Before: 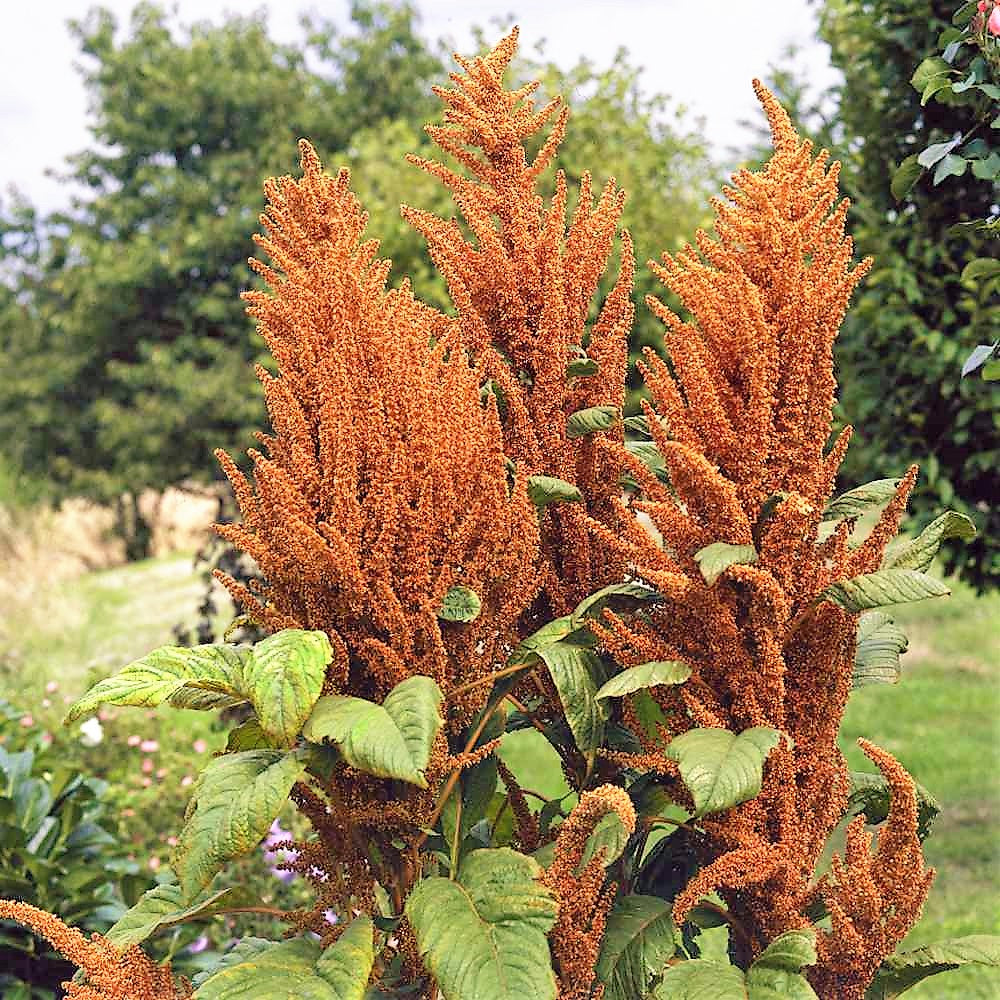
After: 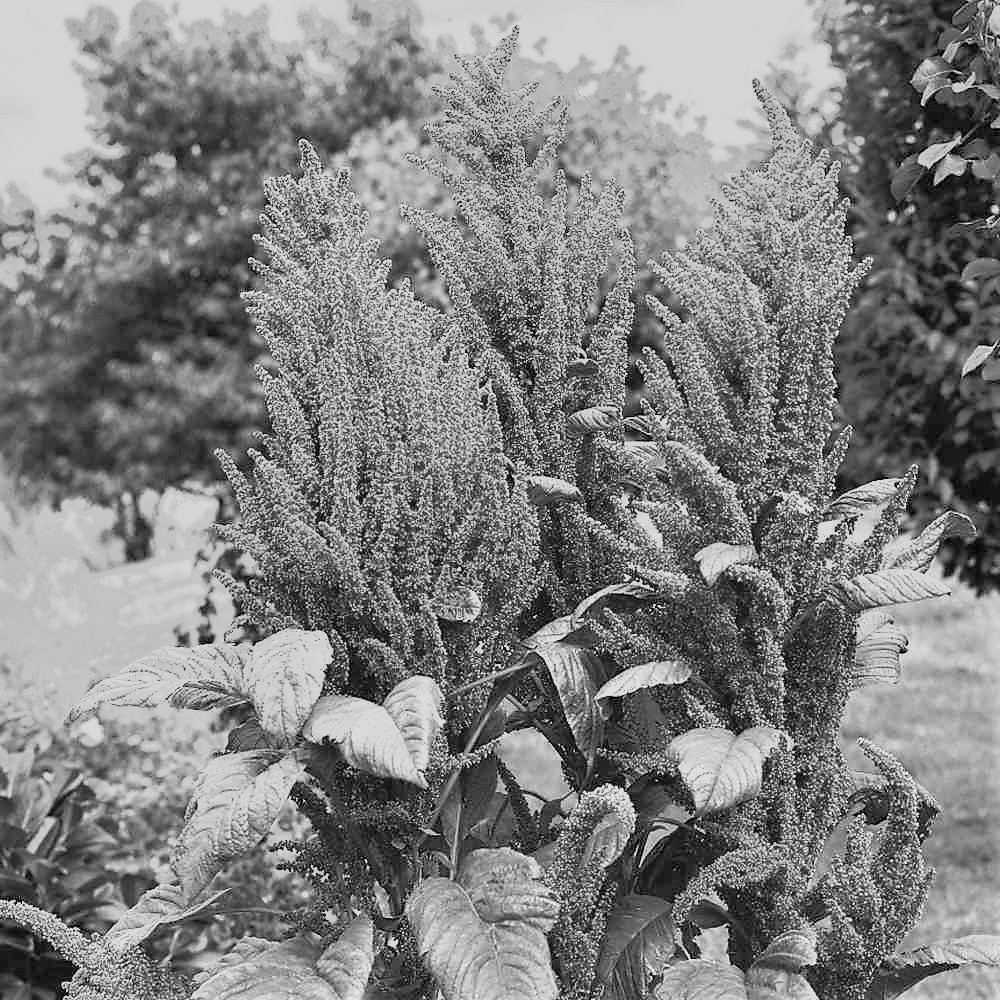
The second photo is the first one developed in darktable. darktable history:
tone equalizer: -7 EV -0.63 EV, -6 EV 1 EV, -5 EV -0.45 EV, -4 EV 0.43 EV, -3 EV 0.41 EV, -2 EV 0.15 EV, -1 EV -0.15 EV, +0 EV -0.39 EV, smoothing diameter 25%, edges refinement/feathering 10, preserve details guided filter
monochrome: a 32, b 64, size 2.3
